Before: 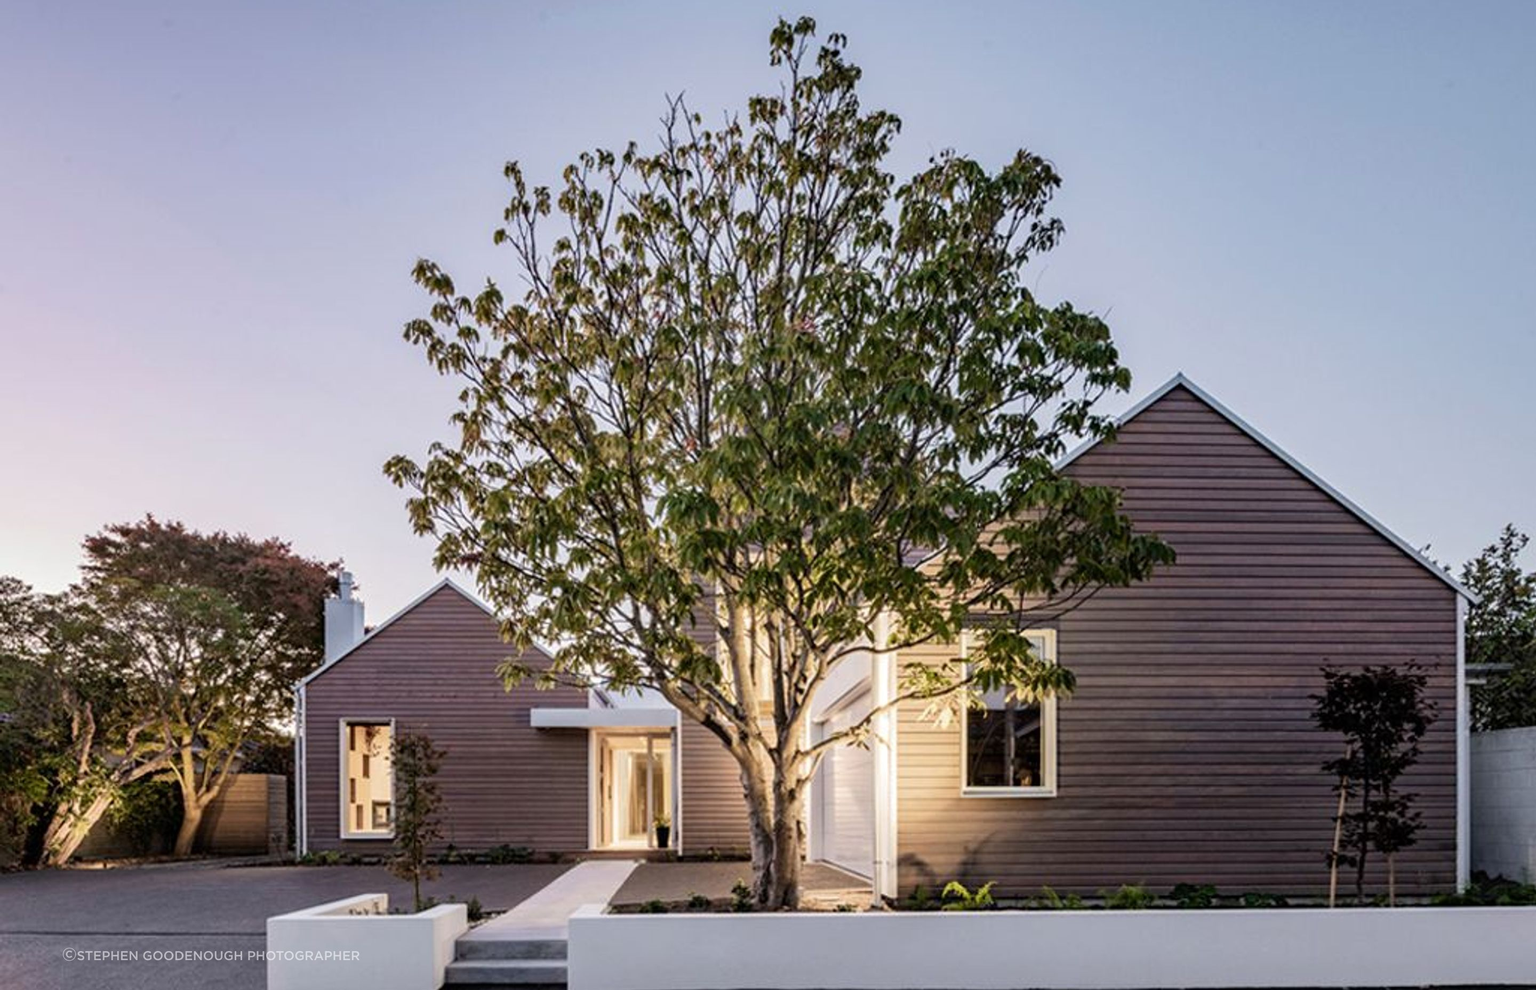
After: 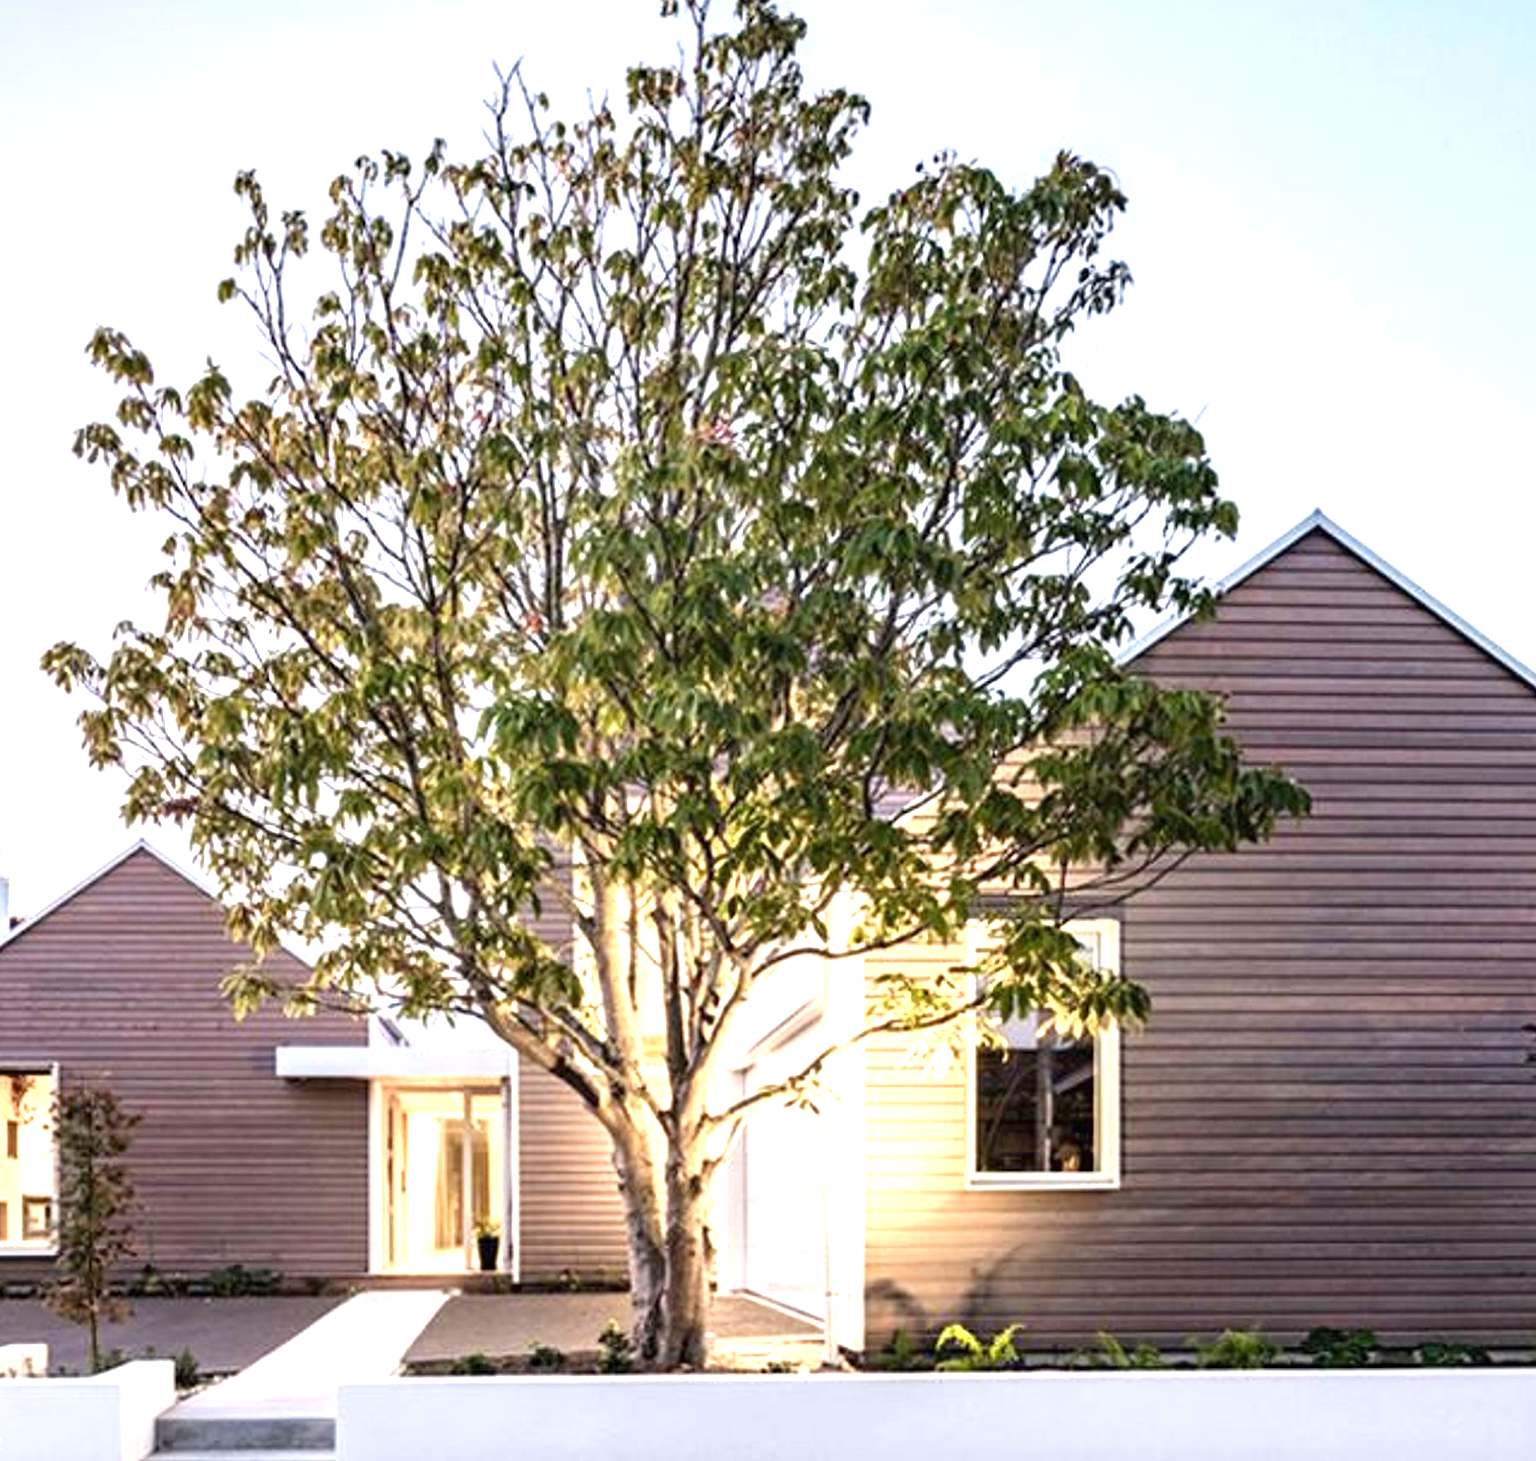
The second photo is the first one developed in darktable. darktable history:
crop and rotate: left 23.348%, top 5.64%, right 14.265%, bottom 2.271%
exposure: black level correction 0, exposure 1.2 EV, compensate exposure bias true, compensate highlight preservation false
